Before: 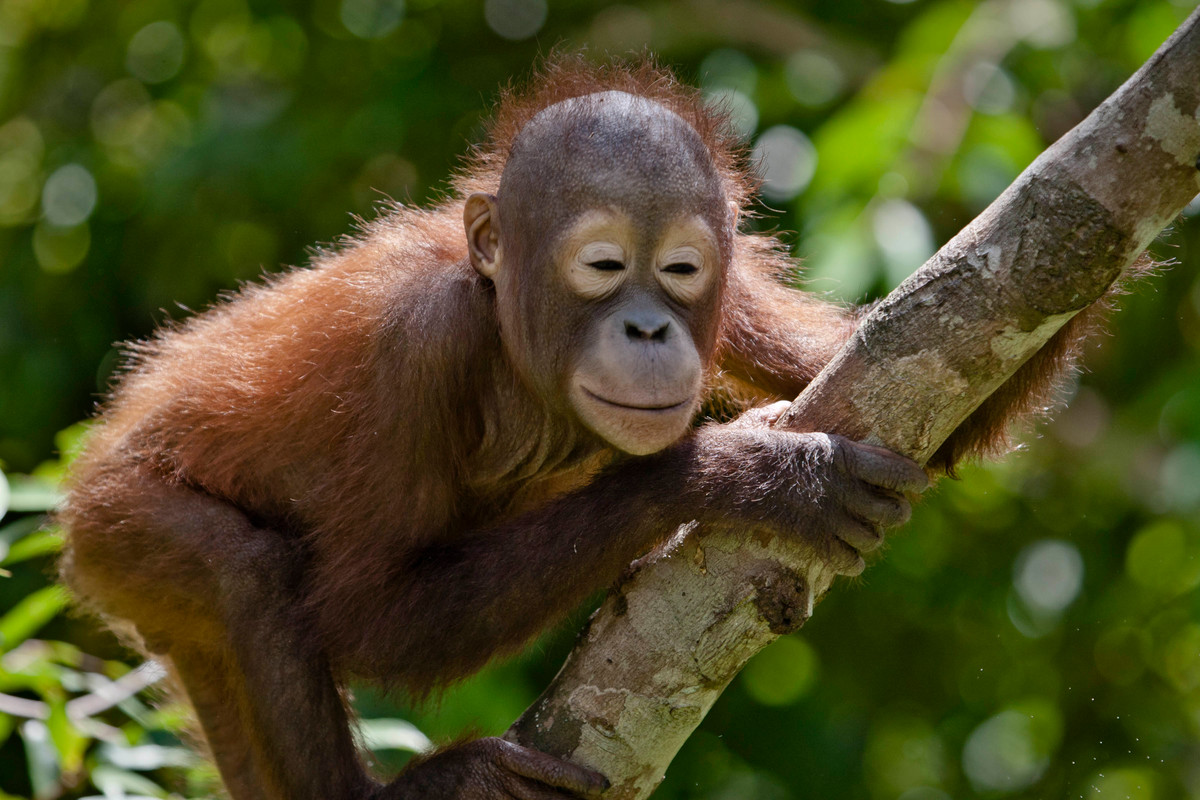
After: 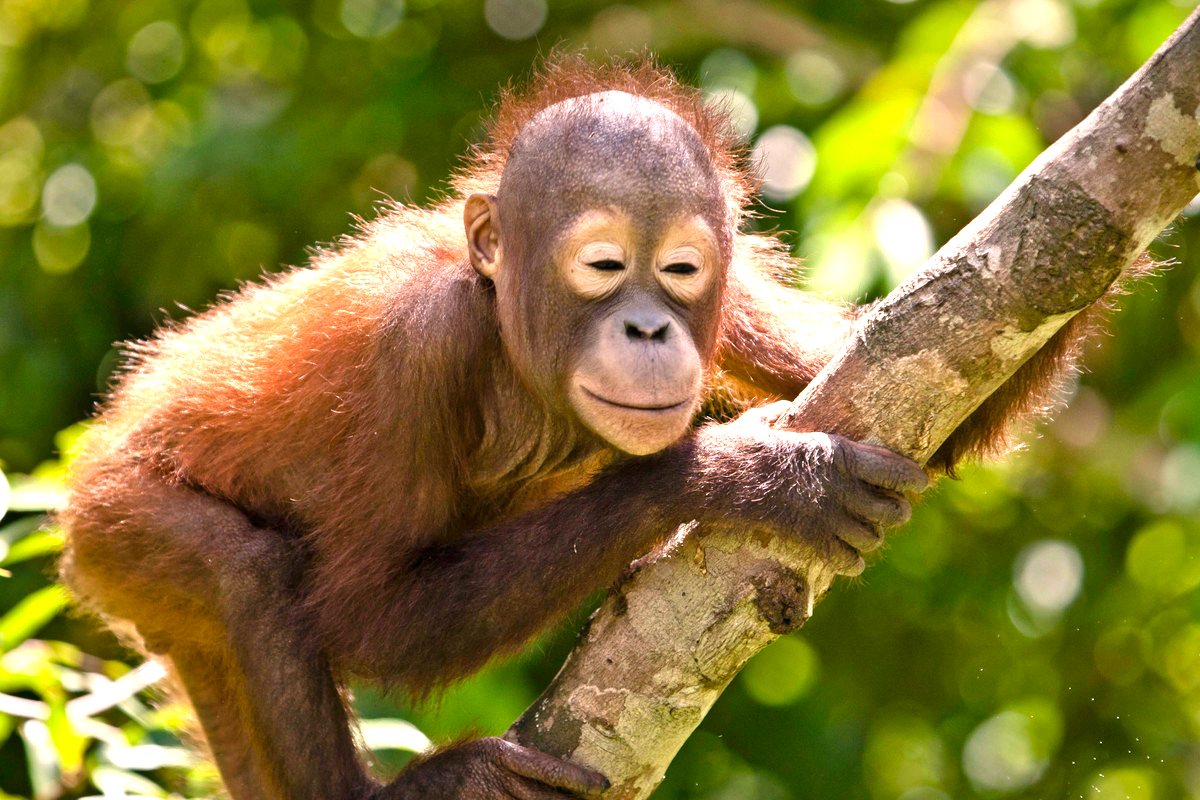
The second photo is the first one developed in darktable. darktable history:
color correction: highlights a* 11.38, highlights b* 11.73
exposure: exposure 1.481 EV, compensate highlight preservation false
